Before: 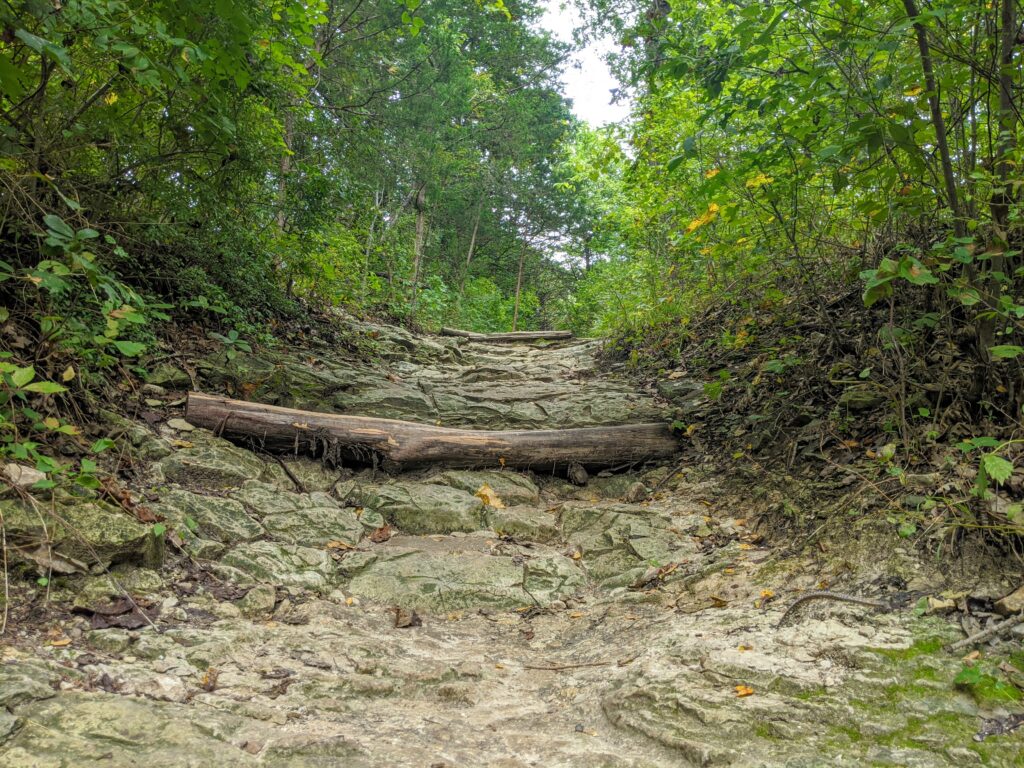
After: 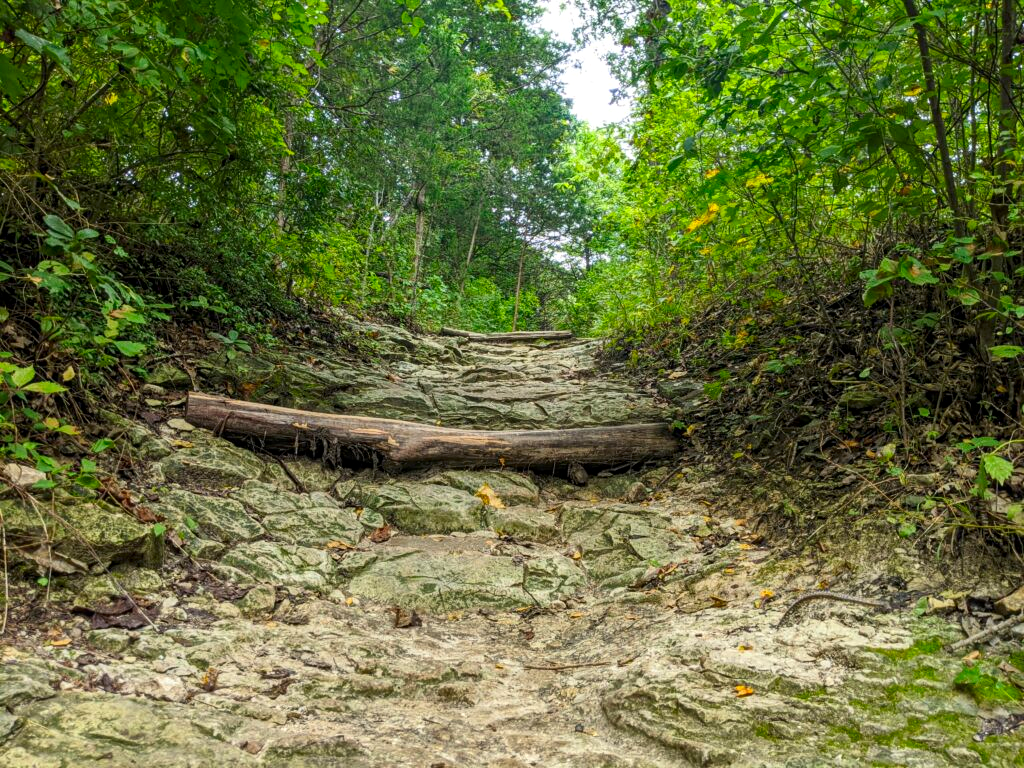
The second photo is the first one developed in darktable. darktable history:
shadows and highlights: shadows 30.63, highlights -63.22, shadows color adjustment 98%, highlights color adjustment 58.61%, soften with gaussian
contrast brightness saturation: contrast 0.18, saturation 0.3
contrast equalizer: y [[0.5, 0.5, 0.472, 0.5, 0.5, 0.5], [0.5 ×6], [0.5 ×6], [0 ×6], [0 ×6]]
local contrast: highlights 100%, shadows 100%, detail 120%, midtone range 0.2
